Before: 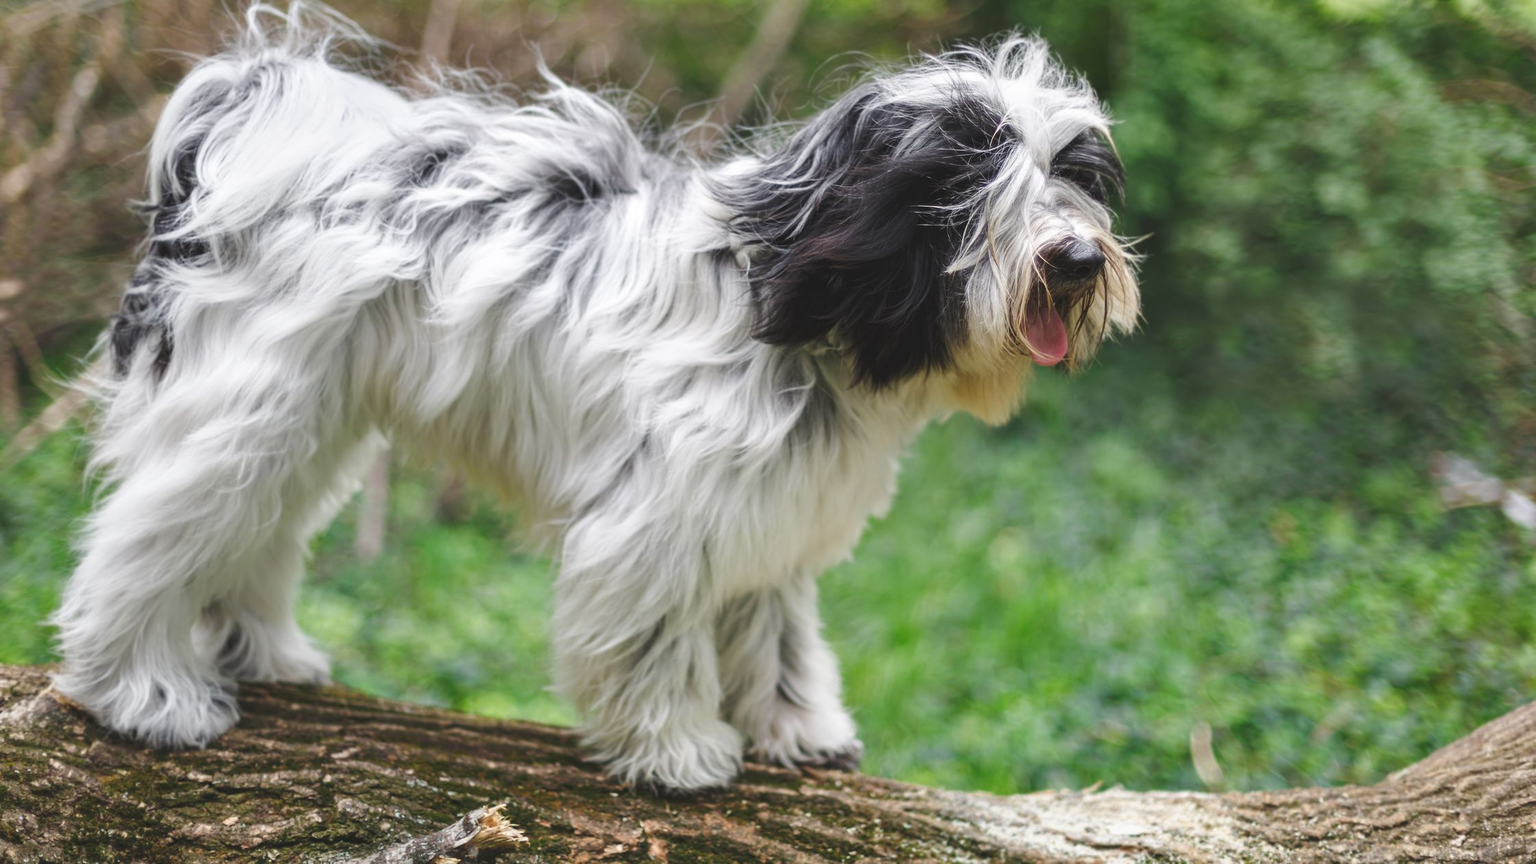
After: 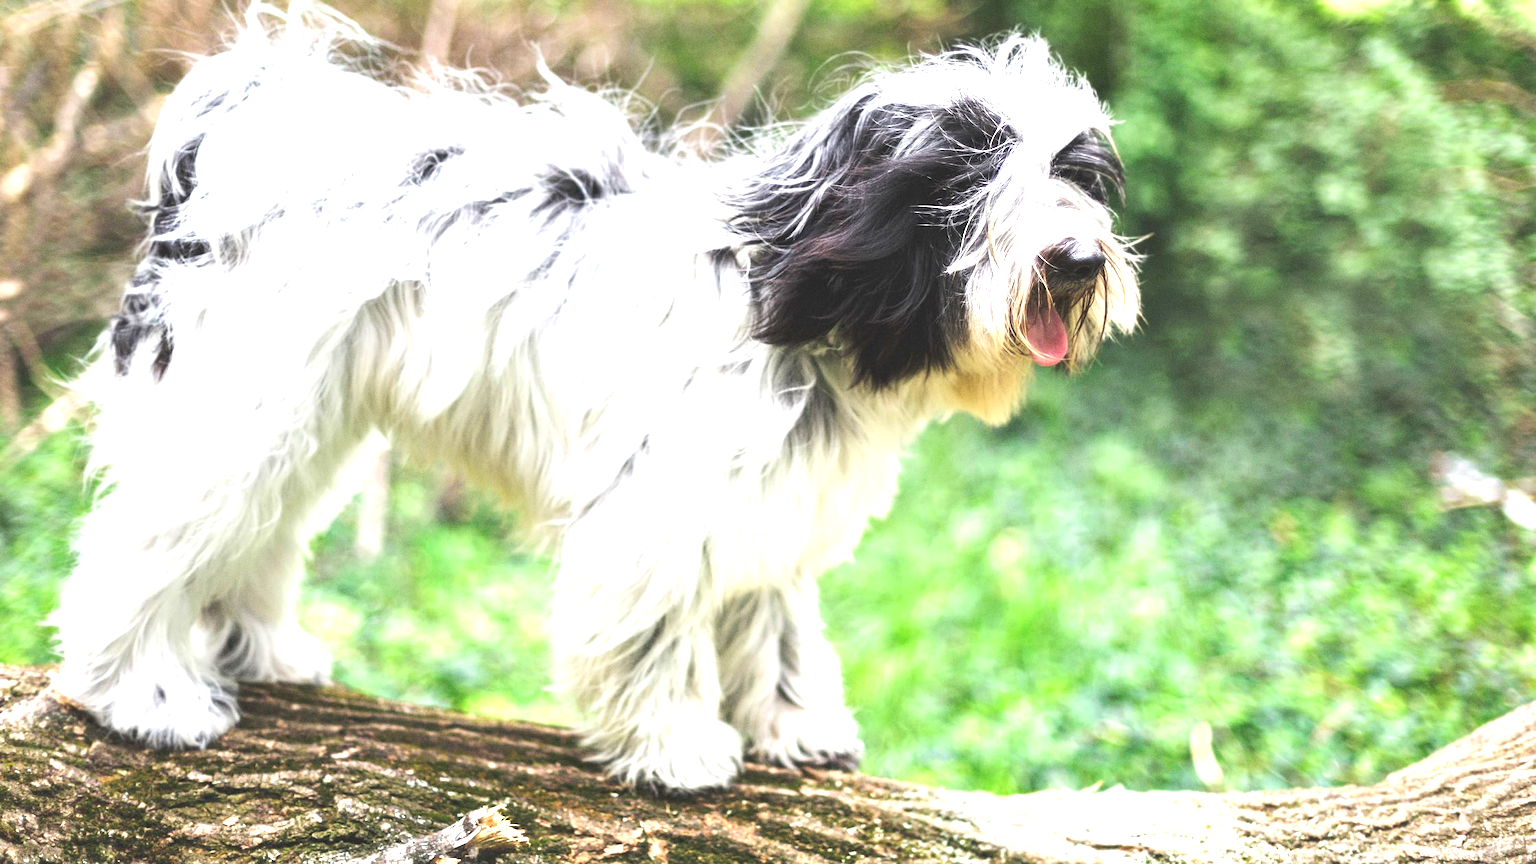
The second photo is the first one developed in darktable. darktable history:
grain: coarseness 0.09 ISO
exposure: exposure 1.223 EV, compensate highlight preservation false
tone equalizer: -8 EV -0.417 EV, -7 EV -0.389 EV, -6 EV -0.333 EV, -5 EV -0.222 EV, -3 EV 0.222 EV, -2 EV 0.333 EV, -1 EV 0.389 EV, +0 EV 0.417 EV, edges refinement/feathering 500, mask exposure compensation -1.57 EV, preserve details no
